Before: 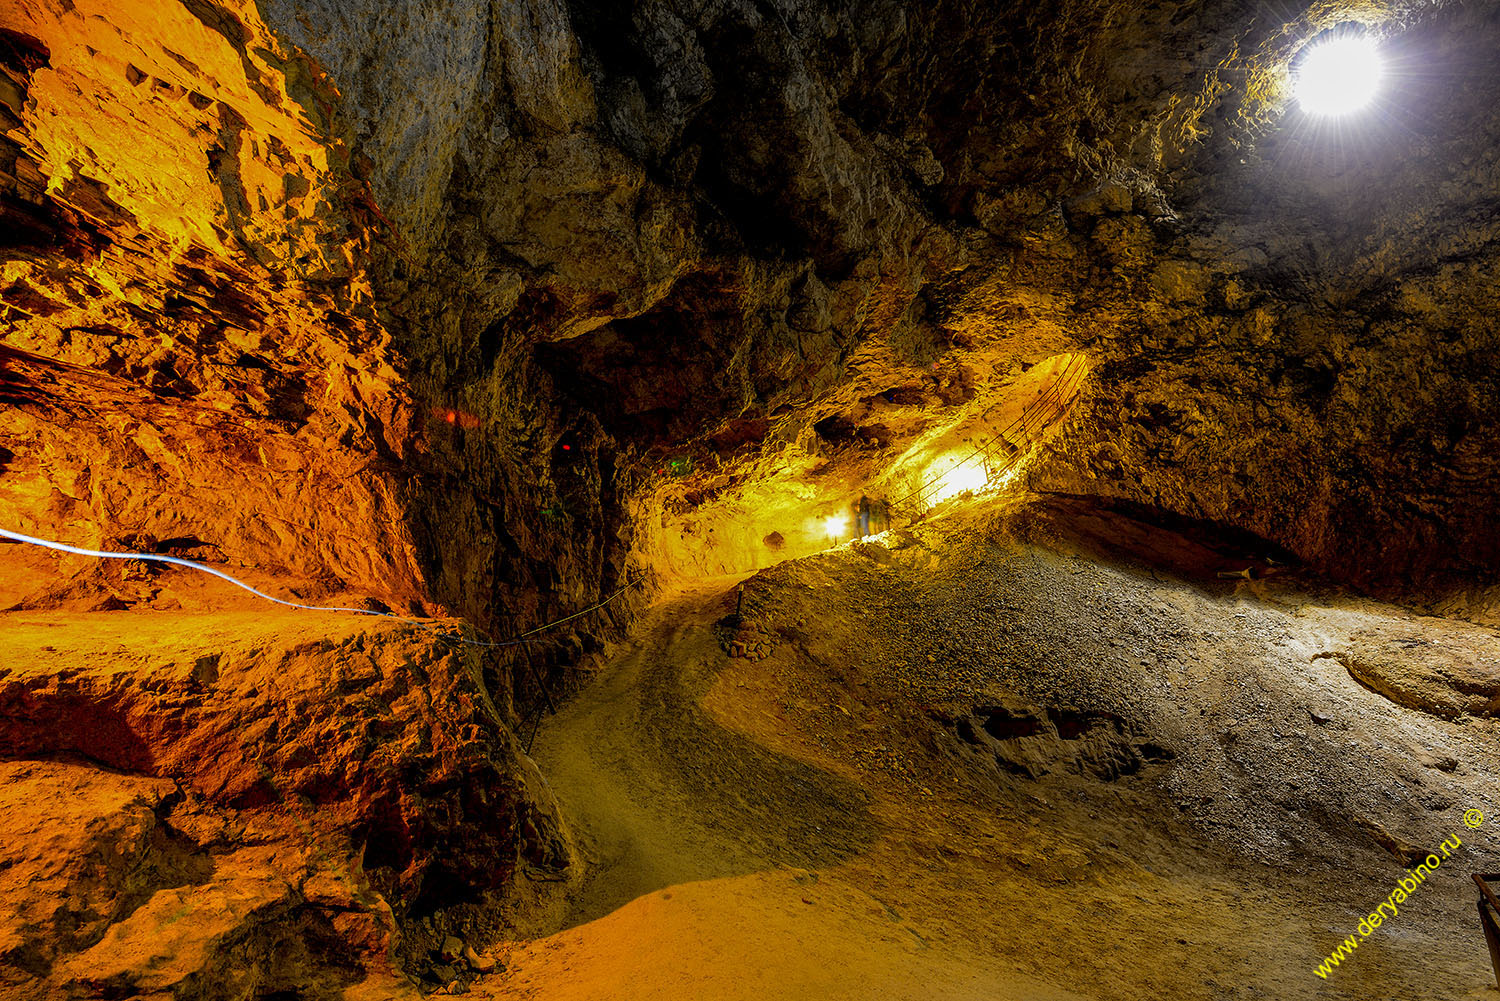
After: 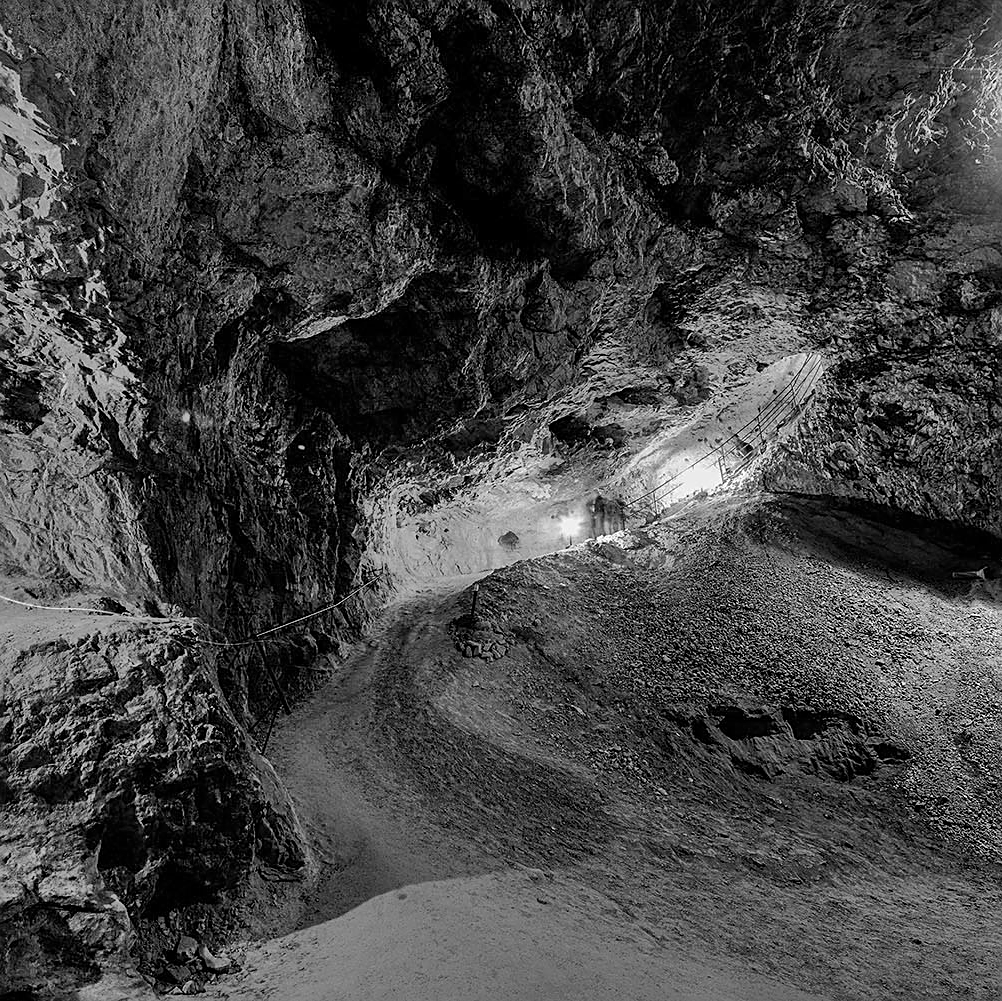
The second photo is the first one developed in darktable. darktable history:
color calibration: output gray [0.267, 0.423, 0.261, 0], illuminant same as pipeline (D50), adaptation none (bypass)
sharpen: on, module defaults
crop and rotate: left 17.732%, right 15.423%
shadows and highlights: low approximation 0.01, soften with gaussian
